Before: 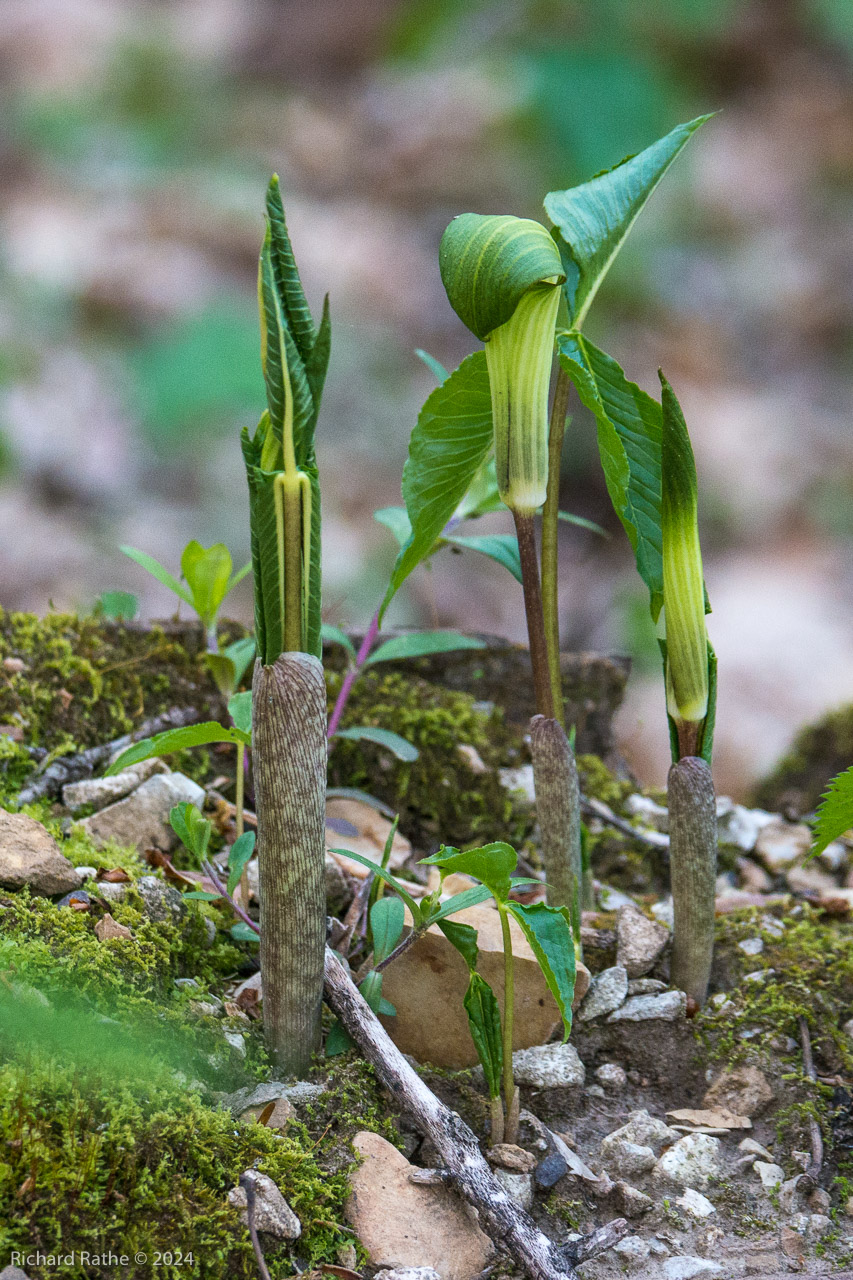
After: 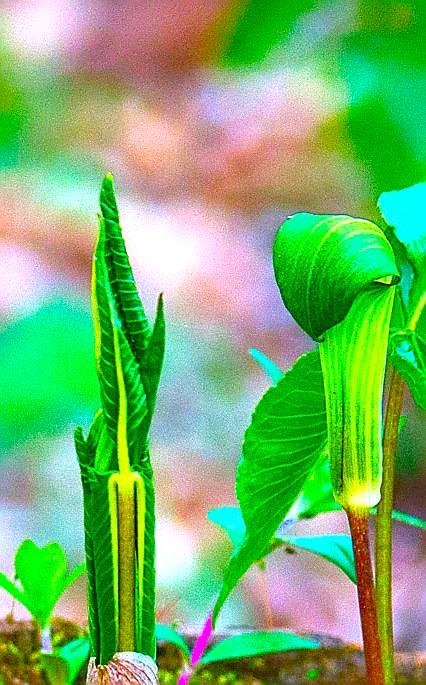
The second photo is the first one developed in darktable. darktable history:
sharpen: radius 1.4, amount 1.25, threshold 0.7
exposure: black level correction 0, exposure 1 EV, compensate exposure bias true, compensate highlight preservation false
shadows and highlights: shadows 25, highlights -25
crop: left 19.556%, right 30.401%, bottom 46.458%
color balance rgb: perceptual saturation grading › global saturation 45%, perceptual saturation grading › highlights -25%, perceptual saturation grading › shadows 50%, perceptual brilliance grading › global brilliance 3%, global vibrance 3%
color correction: highlights a* 1.59, highlights b* -1.7, saturation 2.48
